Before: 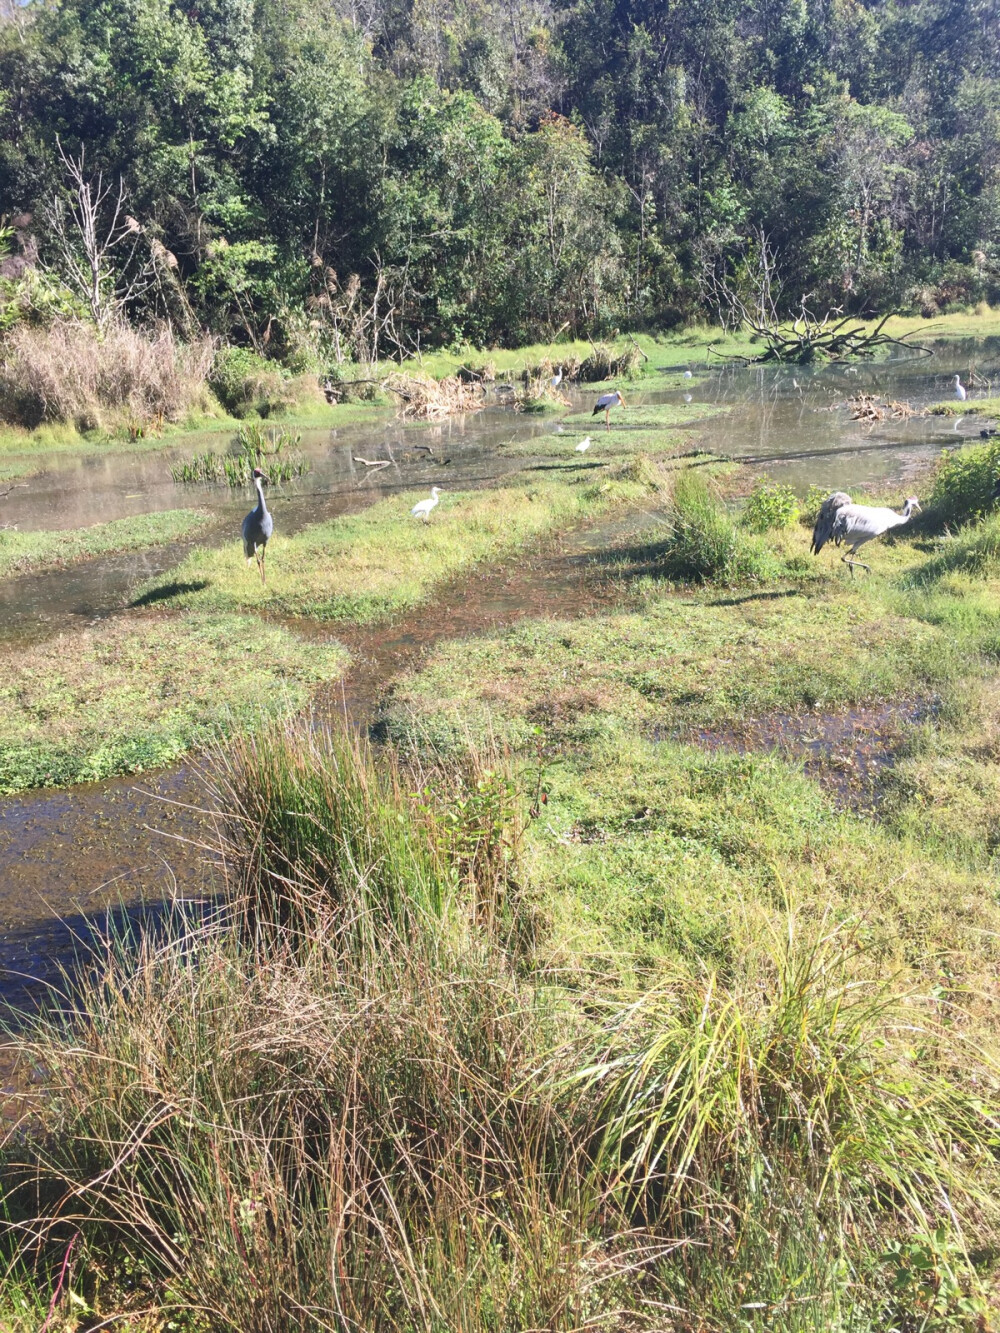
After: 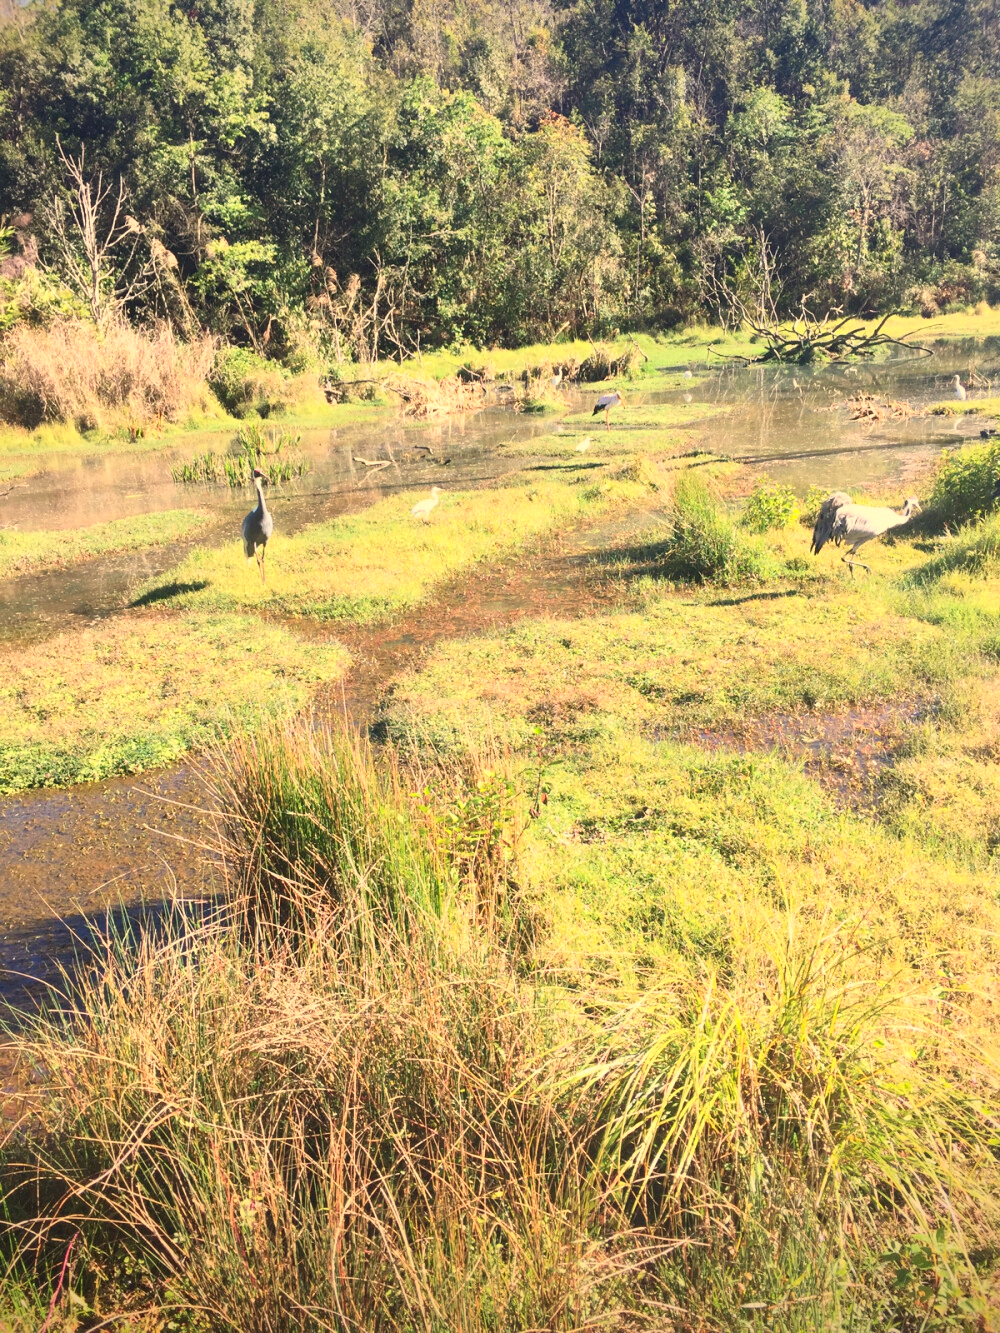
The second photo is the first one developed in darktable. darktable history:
vignetting: fall-off start 97.23%, saturation -0.024, center (-0.033, -0.042), width/height ratio 1.179, unbound false
contrast brightness saturation: contrast 0.2, brightness 0.16, saturation 0.22
white balance: red 1.123, blue 0.83
